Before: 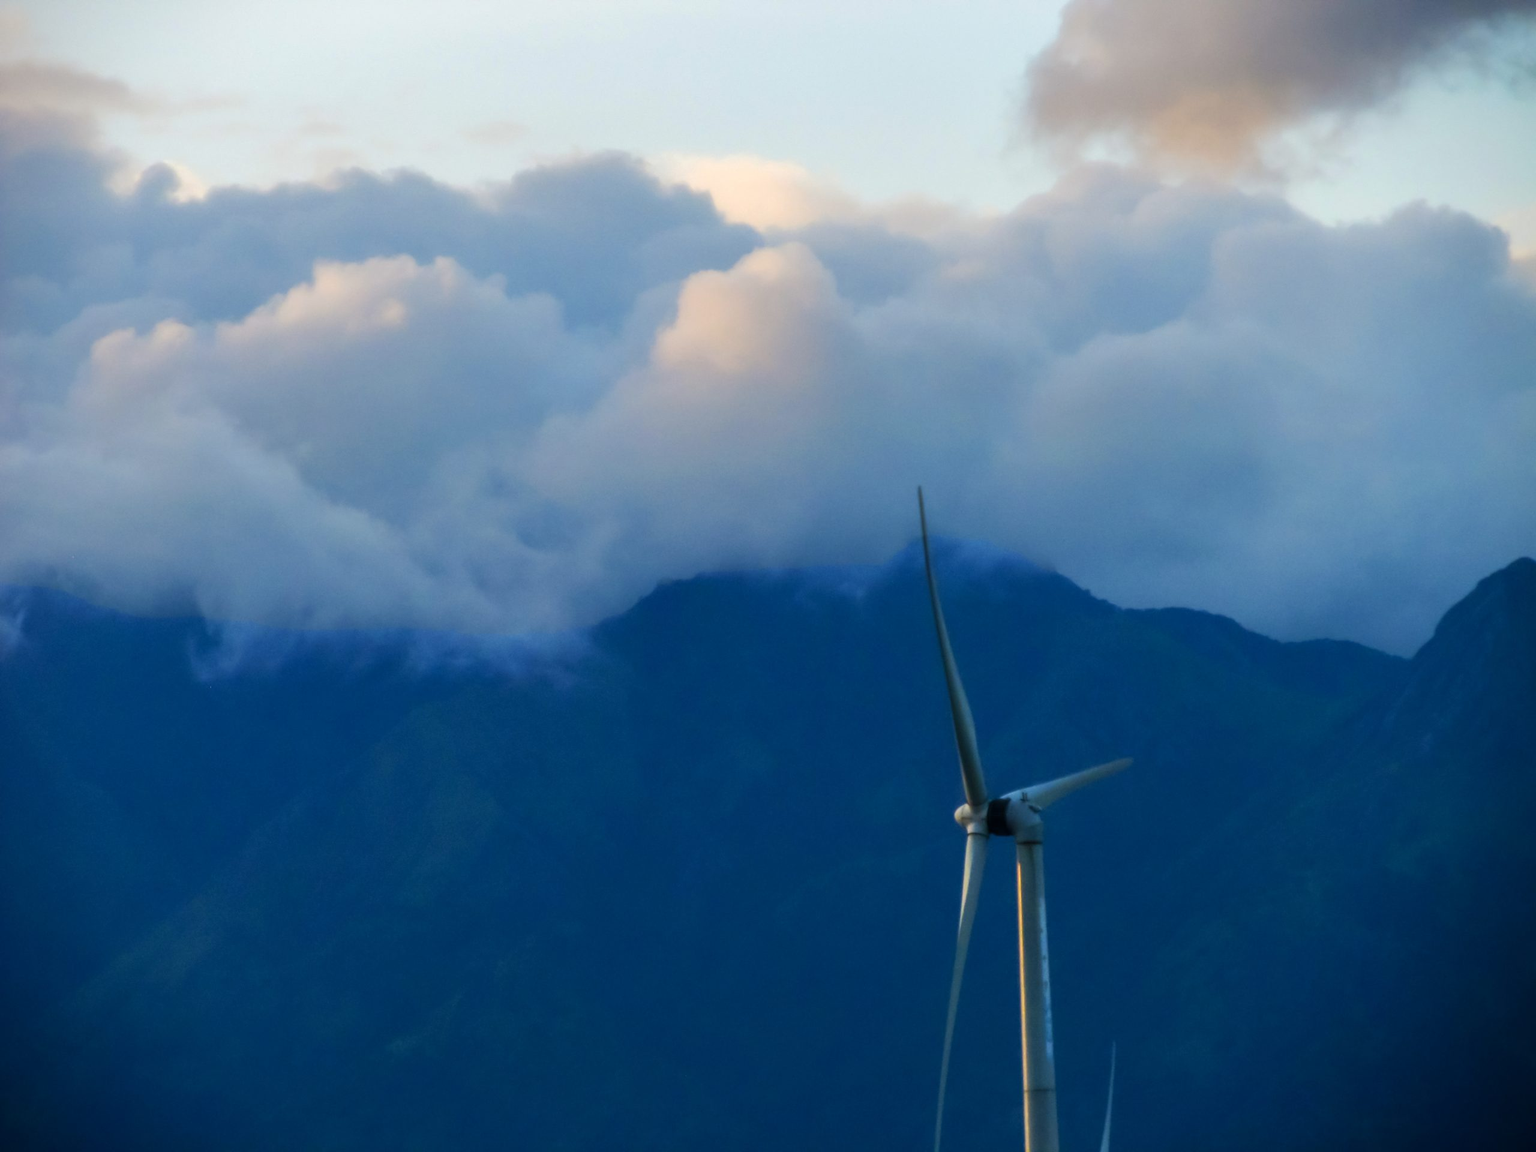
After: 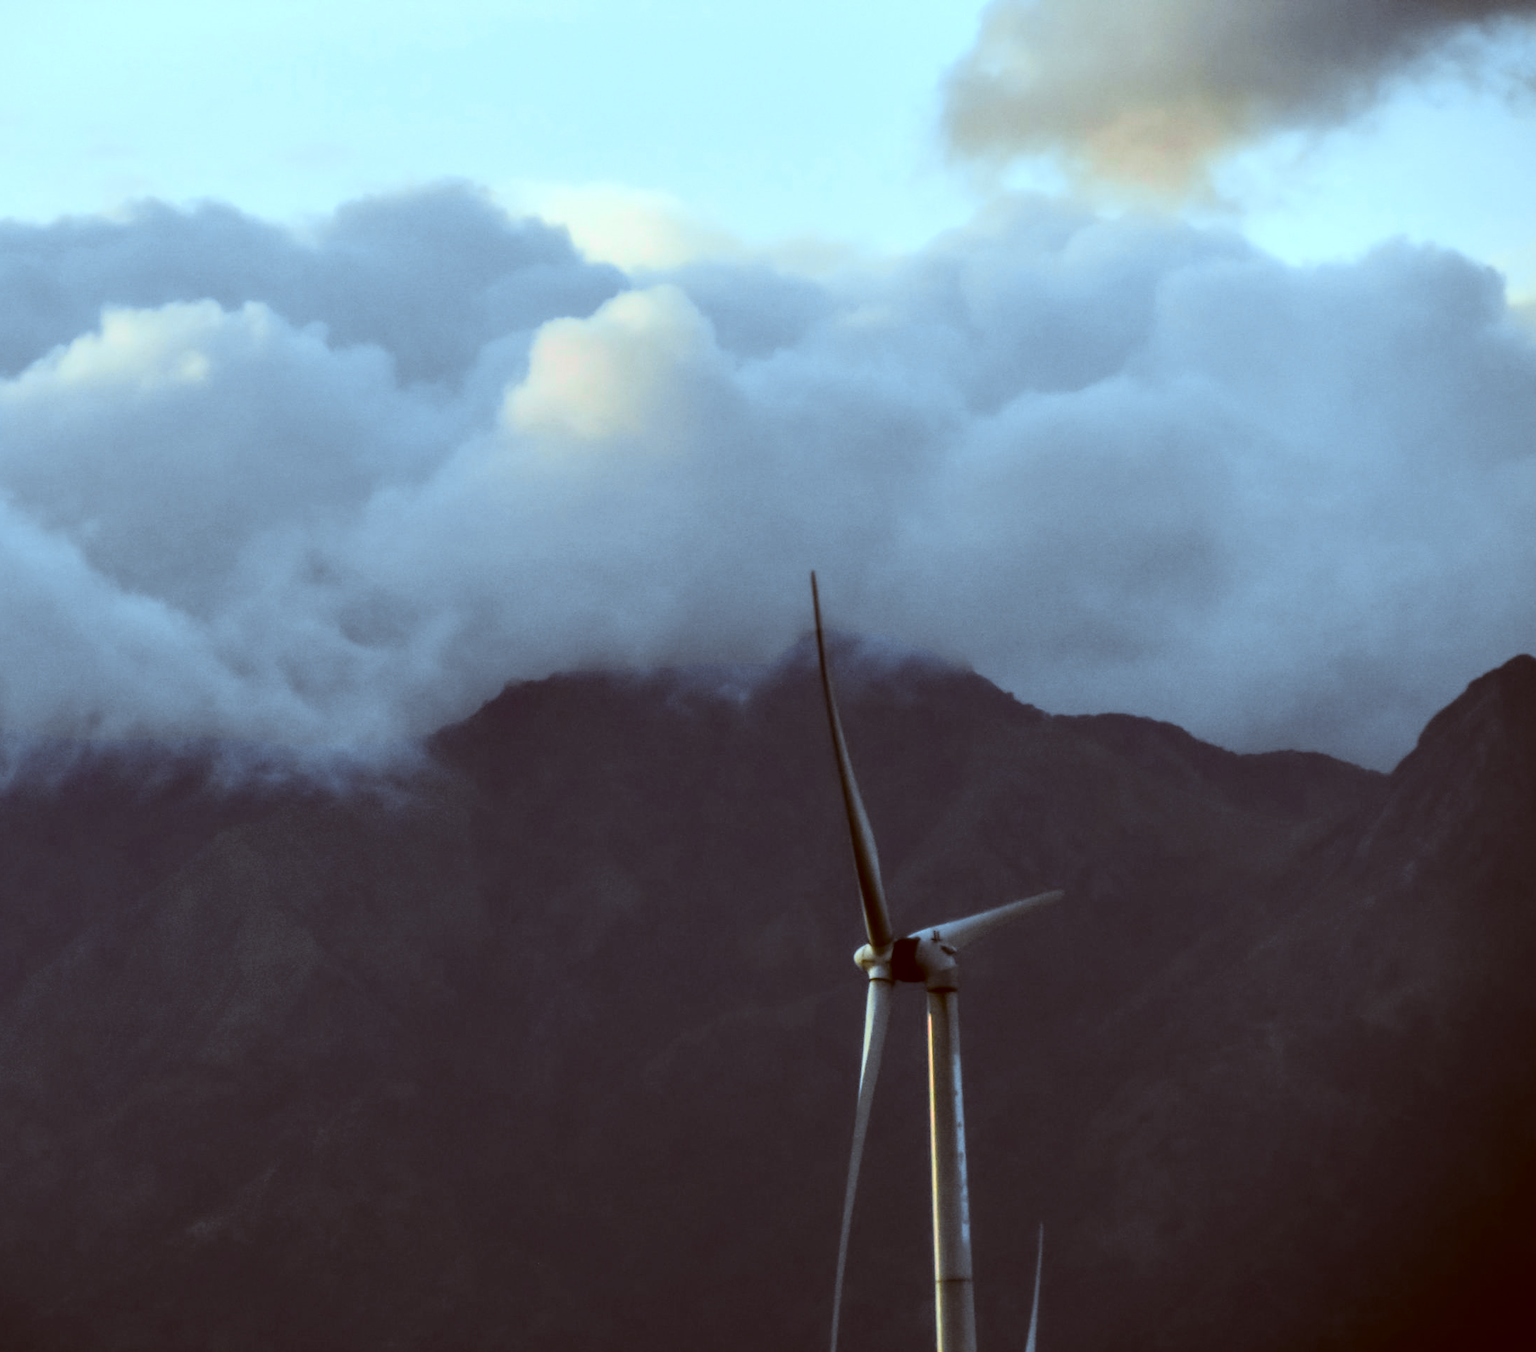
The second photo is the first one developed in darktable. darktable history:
exposure: compensate exposure bias true, compensate highlight preservation false
crop and rotate: left 14.817%
tone curve: curves: ch0 [(0, 0.036) (0.119, 0.115) (0.466, 0.498) (0.715, 0.767) (0.817, 0.865) (1, 0.998)]; ch1 [(0, 0) (0.377, 0.424) (0.442, 0.491) (0.487, 0.498) (0.514, 0.512) (0.536, 0.577) (0.66, 0.724) (1, 1)]; ch2 [(0, 0) (0.38, 0.405) (0.463, 0.443) (0.492, 0.486) (0.526, 0.541) (0.578, 0.598) (1, 1)], color space Lab, independent channels, preserve colors none
contrast brightness saturation: contrast 0.114, saturation -0.152
color correction: highlights a* -14.38, highlights b* -16.16, shadows a* 10.8, shadows b* 28.76
local contrast: detail 130%
filmic rgb: middle gray luminance 18.39%, black relative exposure -11.51 EV, white relative exposure 2.58 EV, target black luminance 0%, hardness 8.44, latitude 98.23%, contrast 1.083, shadows ↔ highlights balance 0.399%, color science v4 (2020), iterations of high-quality reconstruction 0
